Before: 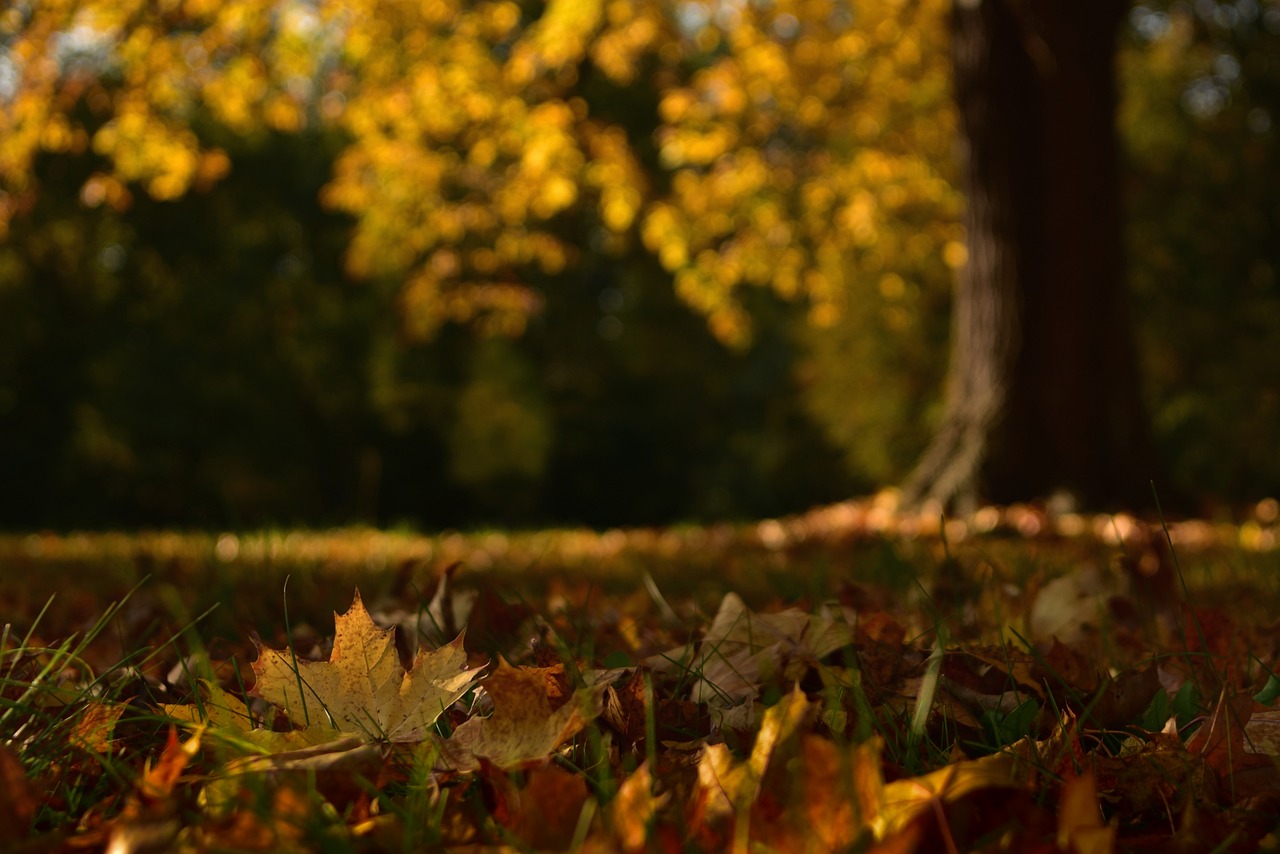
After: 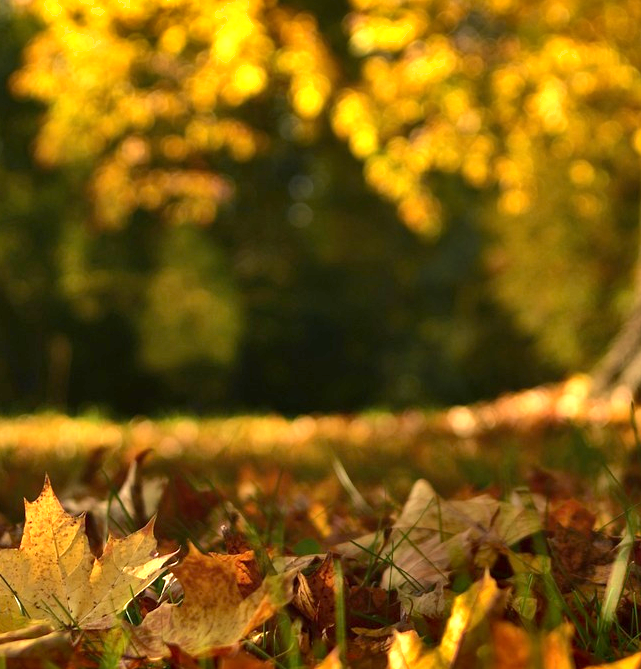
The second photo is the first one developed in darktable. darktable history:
exposure: black level correction 0.001, exposure 1.398 EV, compensate exposure bias true, compensate highlight preservation false
crop and rotate: angle 0.014°, left 24.254%, top 13.242%, right 25.61%, bottom 8.296%
shadows and highlights: low approximation 0.01, soften with gaussian
